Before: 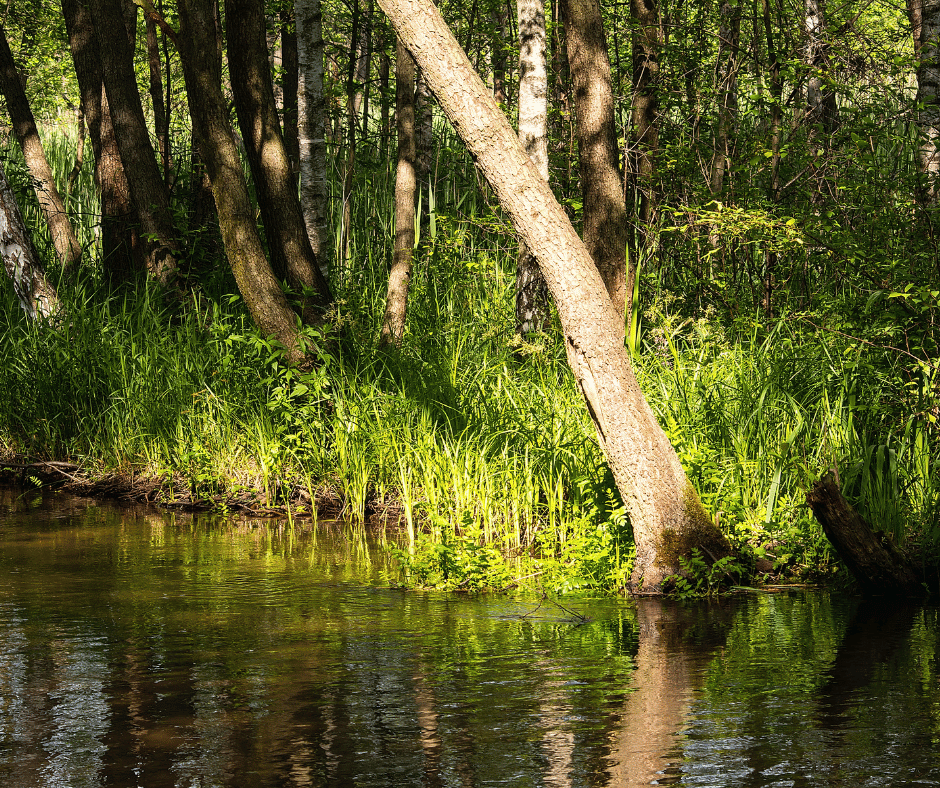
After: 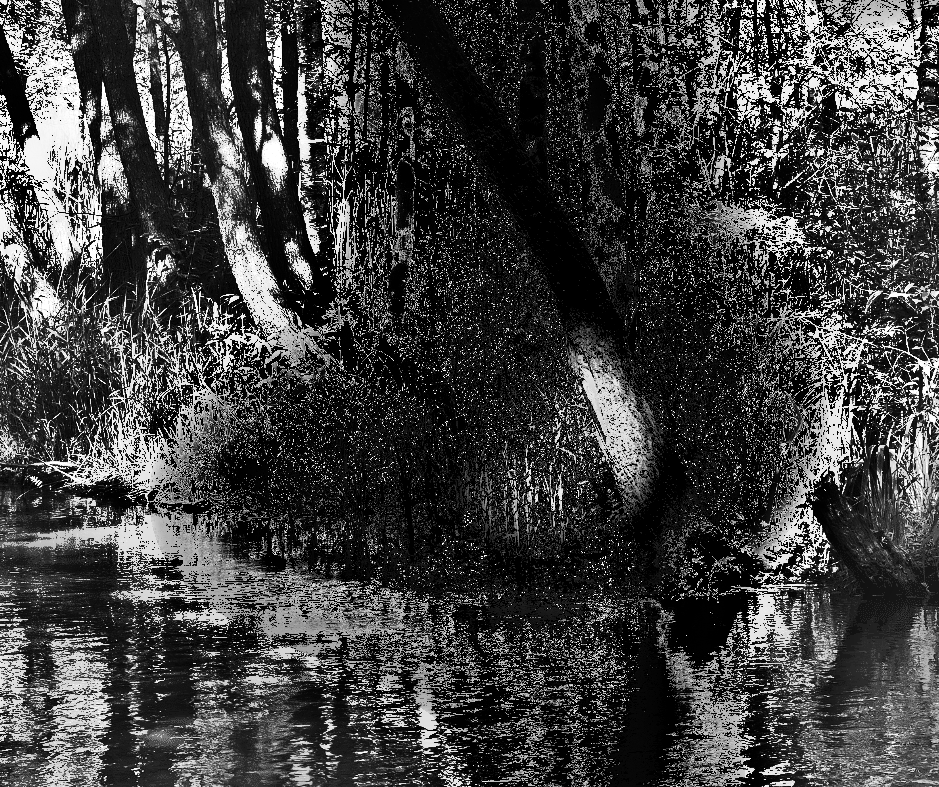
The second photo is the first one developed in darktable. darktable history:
white balance: red 4.26, blue 1.802
exposure: black level correction -0.002, exposure 1.115 EV, compensate highlight preservation false
monochrome: a -4.13, b 5.16, size 1
shadows and highlights: shadows 20.91, highlights -82.73, soften with gaussian
color calibration: illuminant as shot in camera, x 0.358, y 0.373, temperature 4628.91 K
